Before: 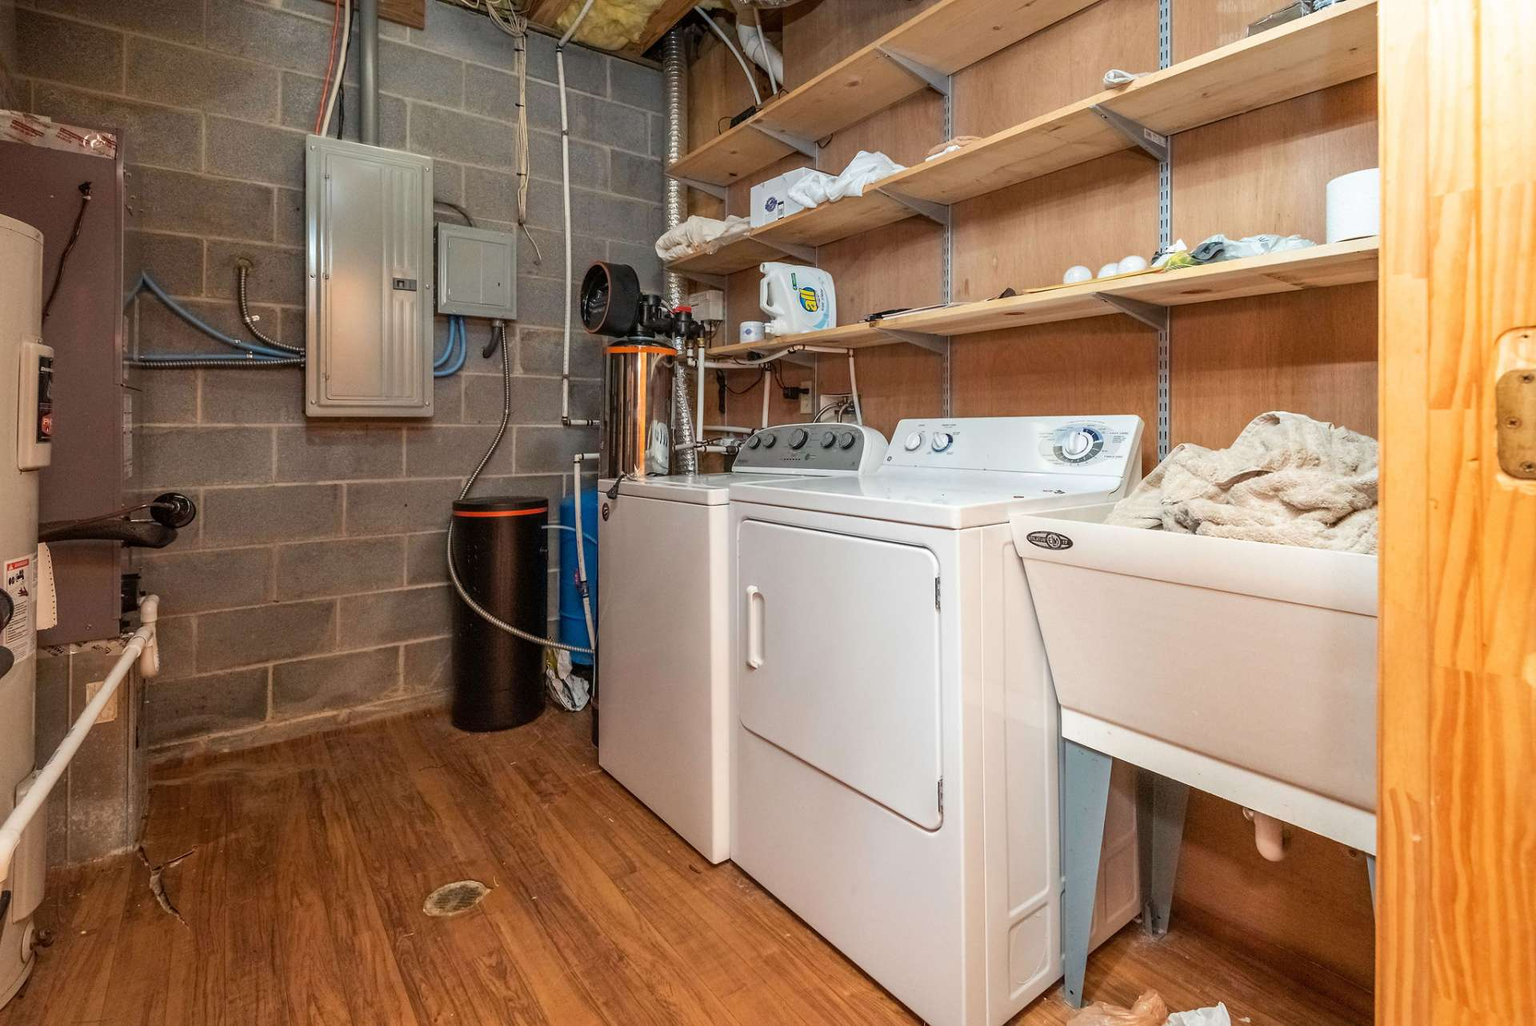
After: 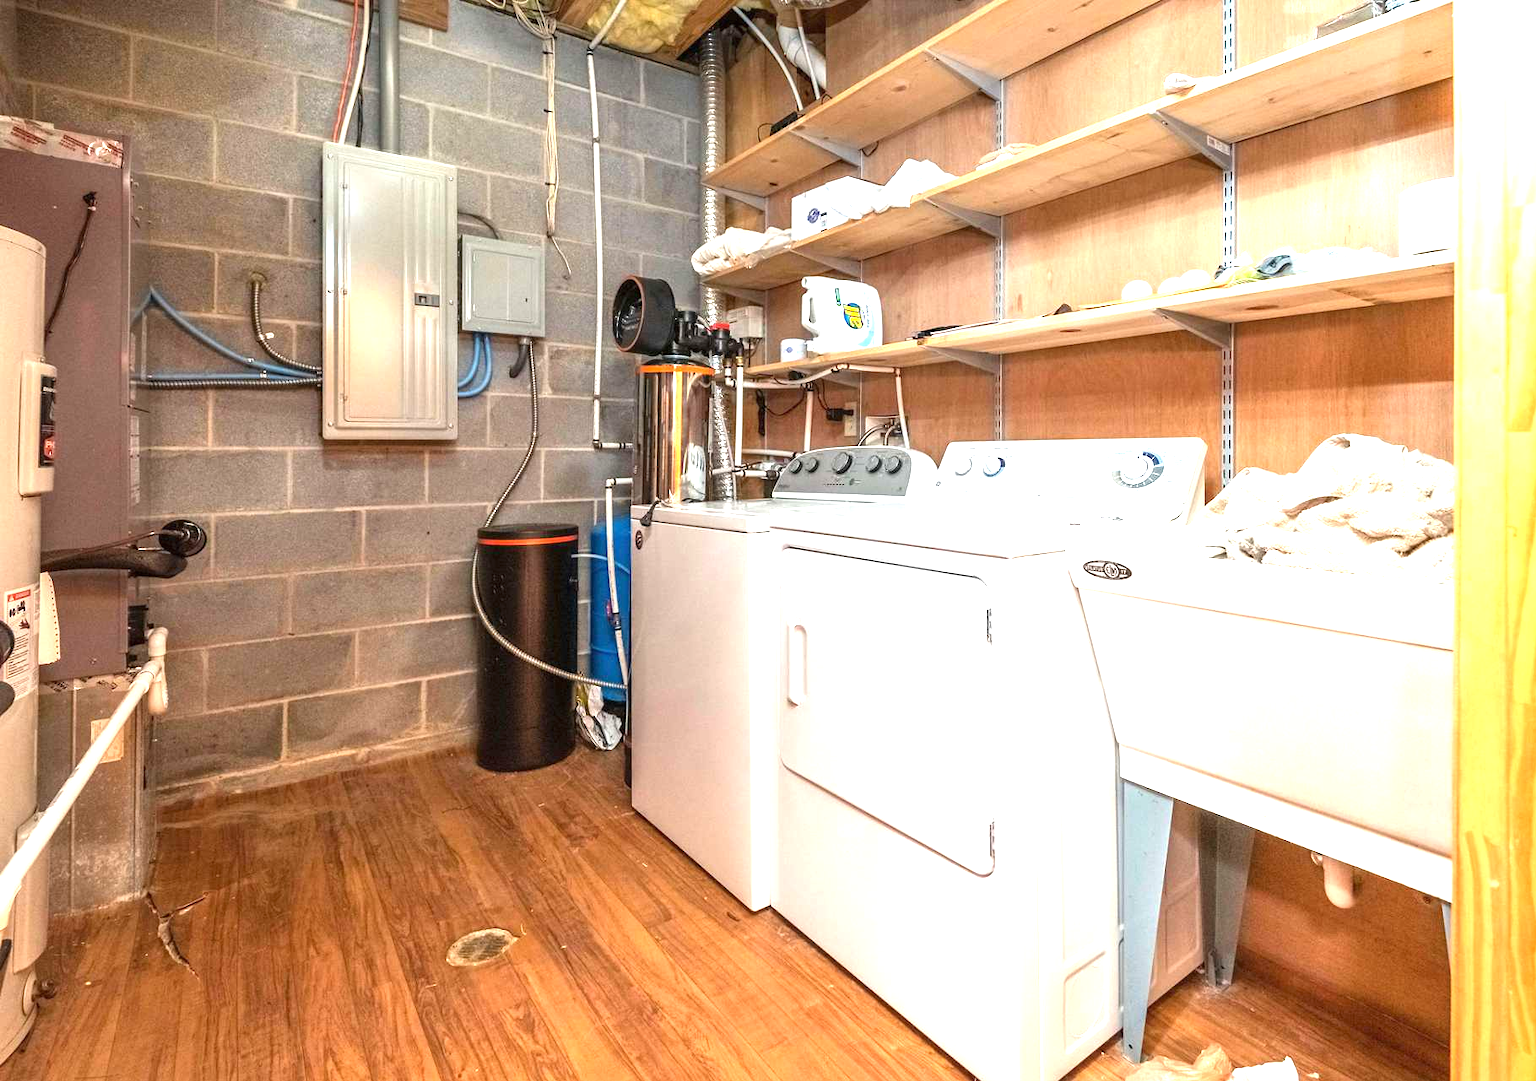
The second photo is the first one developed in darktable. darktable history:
crop and rotate: right 5.167%
exposure: black level correction 0, exposure 1.35 EV, compensate exposure bias true, compensate highlight preservation false
